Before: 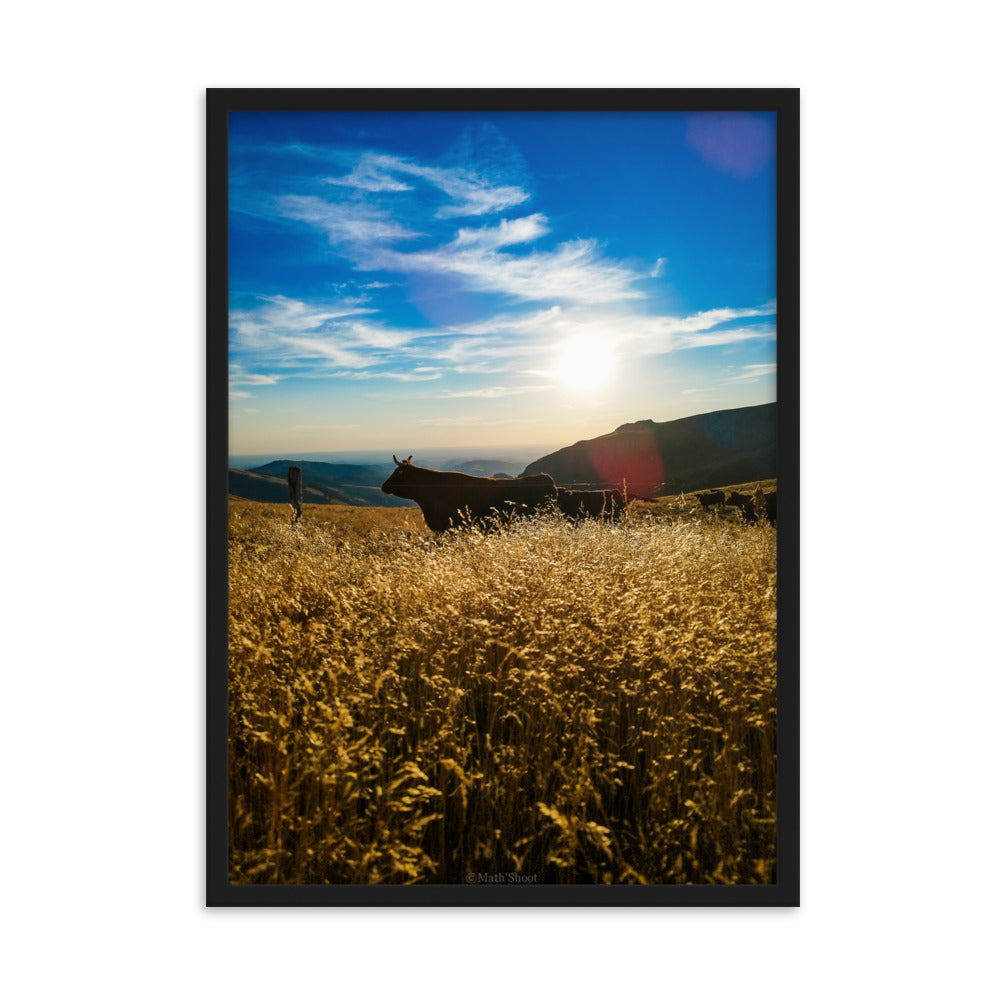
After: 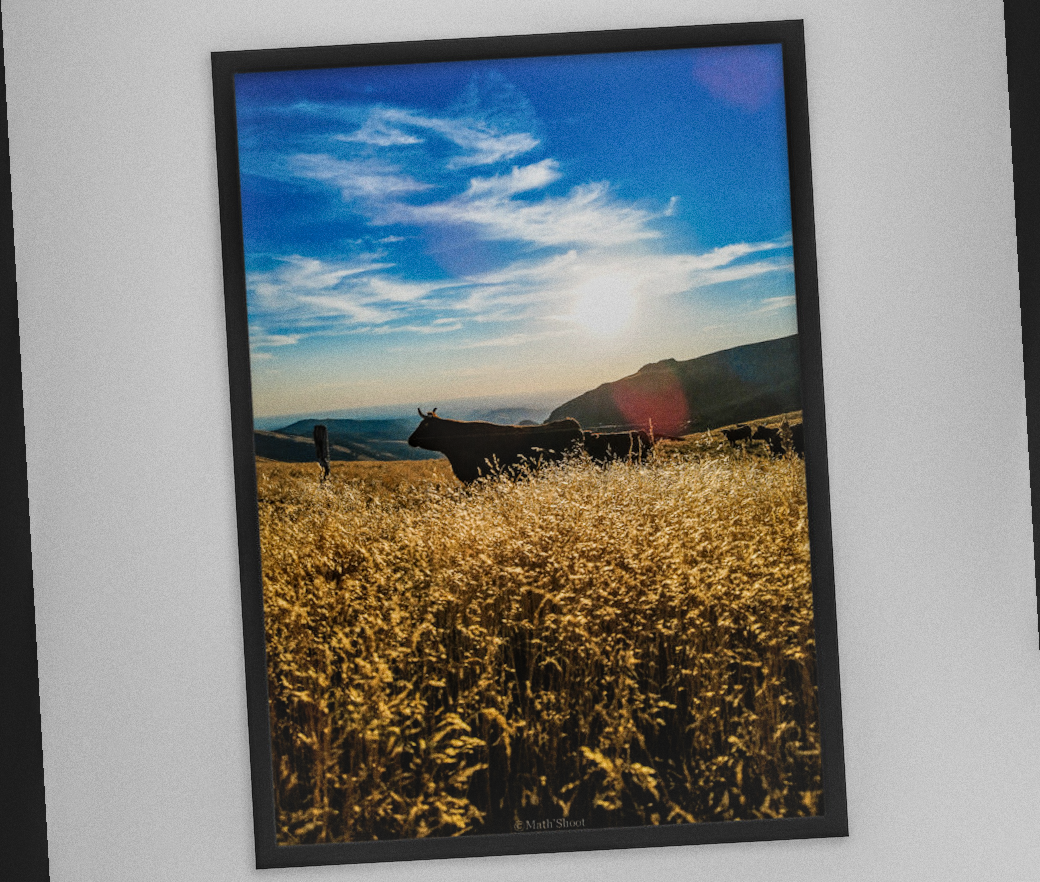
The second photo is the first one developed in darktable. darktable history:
filmic rgb: white relative exposure 3.85 EV, hardness 4.3
grain: coarseness 0.47 ISO
local contrast: highlights 0%, shadows 0%, detail 133%
rotate and perspective: rotation -3.18°, automatic cropping off
crop: top 7.625%, bottom 8.027%
